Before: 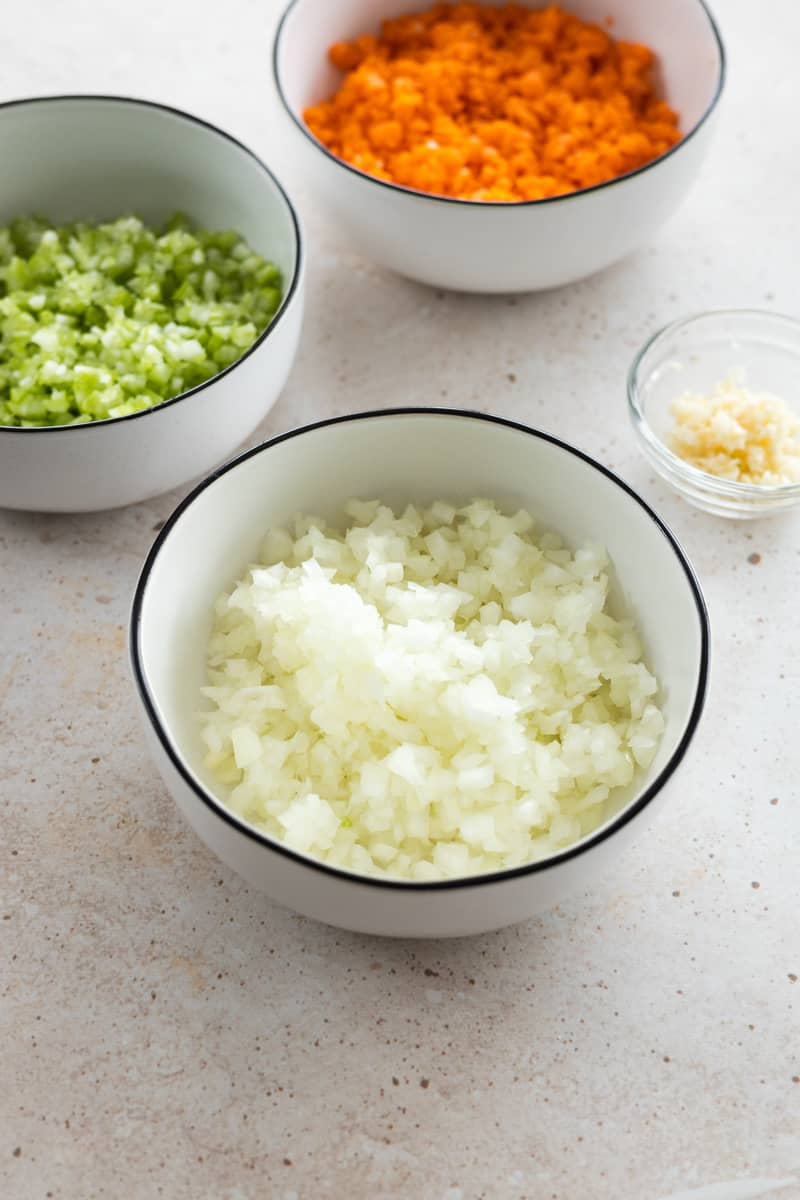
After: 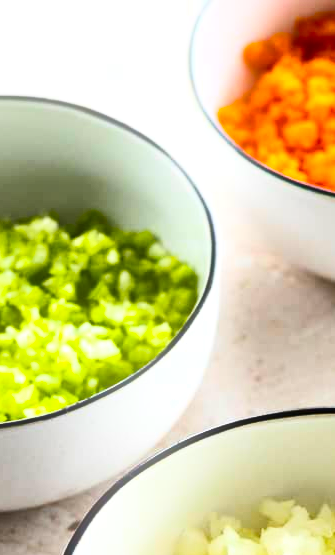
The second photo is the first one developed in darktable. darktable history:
color balance rgb: linear chroma grading › global chroma 15%, perceptual saturation grading › global saturation 30%
bloom: size 9%, threshold 100%, strength 7%
crop and rotate: left 10.817%, top 0.062%, right 47.194%, bottom 53.626%
local contrast: mode bilateral grid, contrast 50, coarseness 50, detail 150%, midtone range 0.2
contrast brightness saturation: contrast 0.4, brightness 0.1, saturation 0.21
